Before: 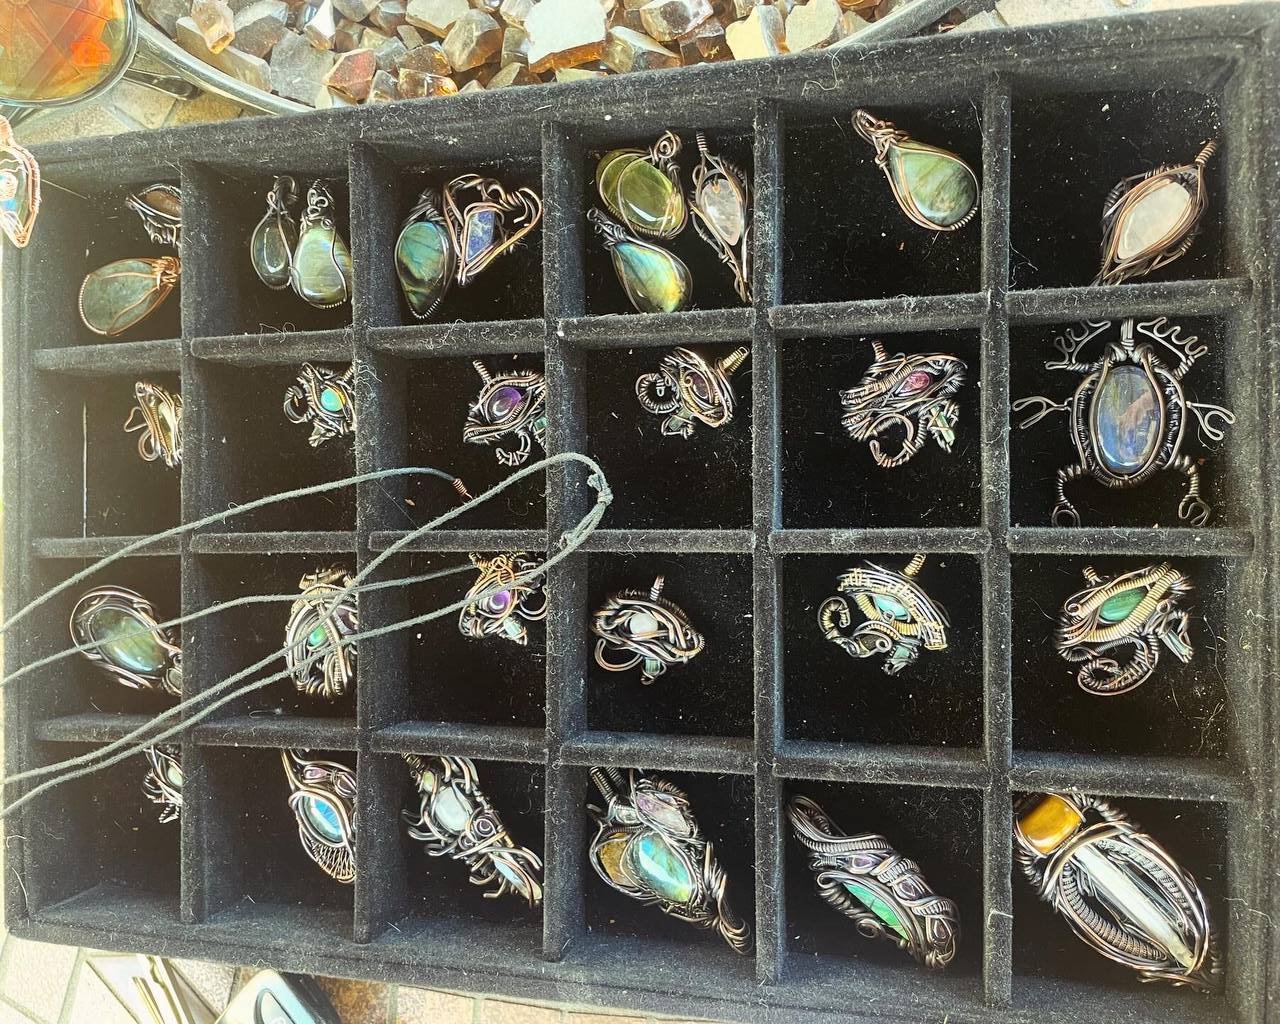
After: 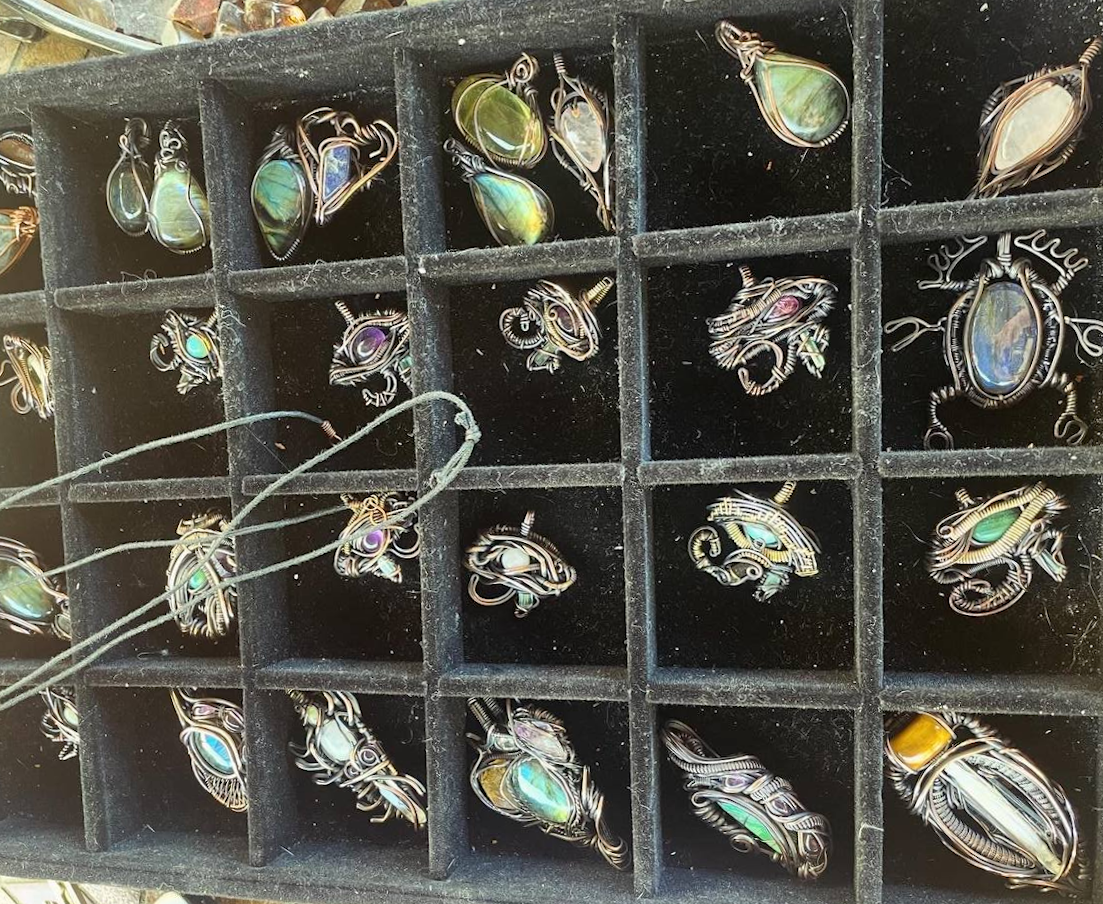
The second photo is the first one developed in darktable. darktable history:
crop and rotate: angle 1.96°, left 5.673%, top 5.673%
rotate and perspective: rotation 0.074°, lens shift (vertical) 0.096, lens shift (horizontal) -0.041, crop left 0.043, crop right 0.952, crop top 0.024, crop bottom 0.979
